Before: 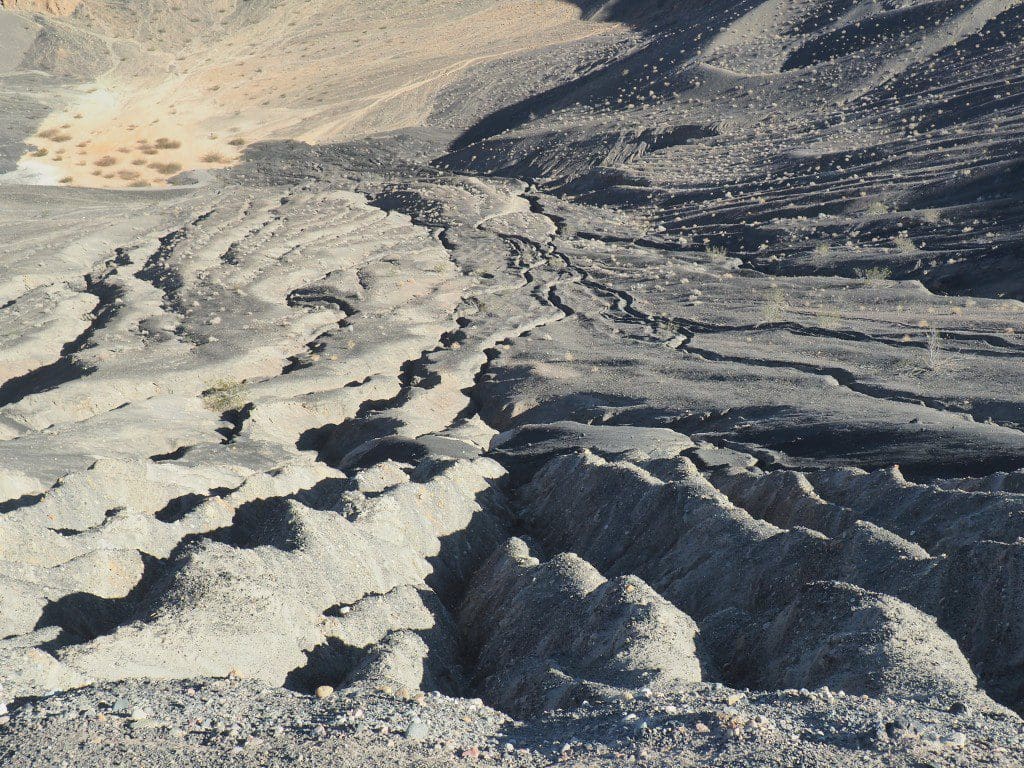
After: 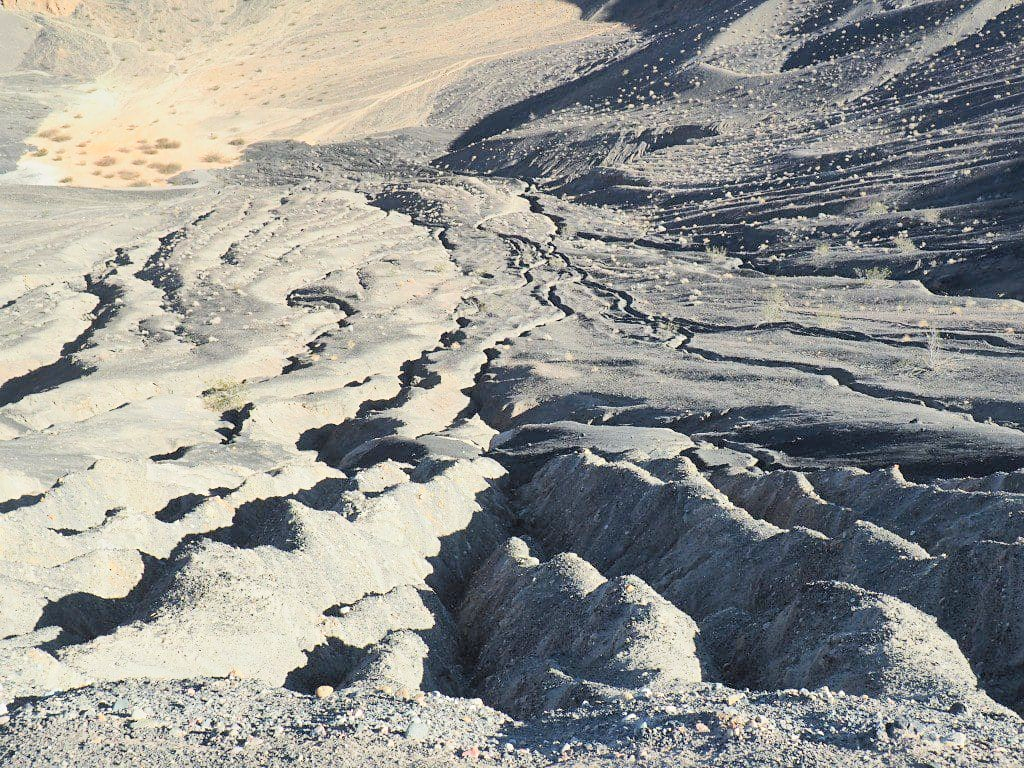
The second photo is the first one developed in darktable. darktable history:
tone curve: curves: ch0 [(0, 0) (0.004, 0.001) (0.133, 0.16) (0.325, 0.399) (0.475, 0.588) (0.832, 0.903) (1, 1)], color space Lab, linked channels, preserve colors none
sharpen: amount 0.2
